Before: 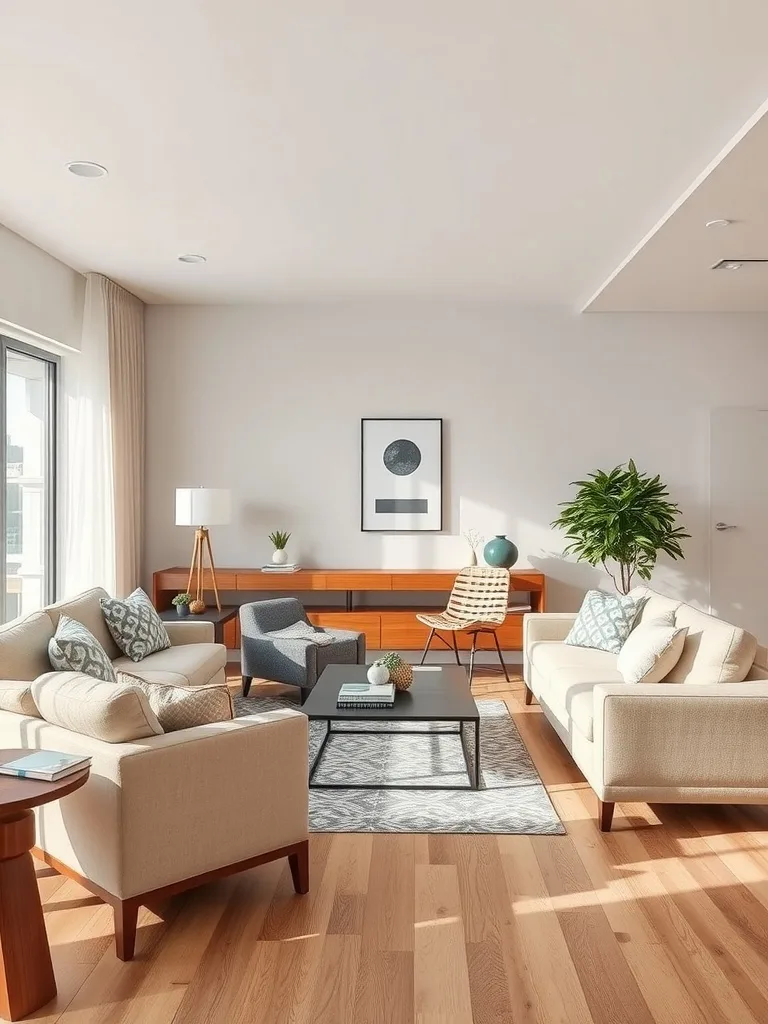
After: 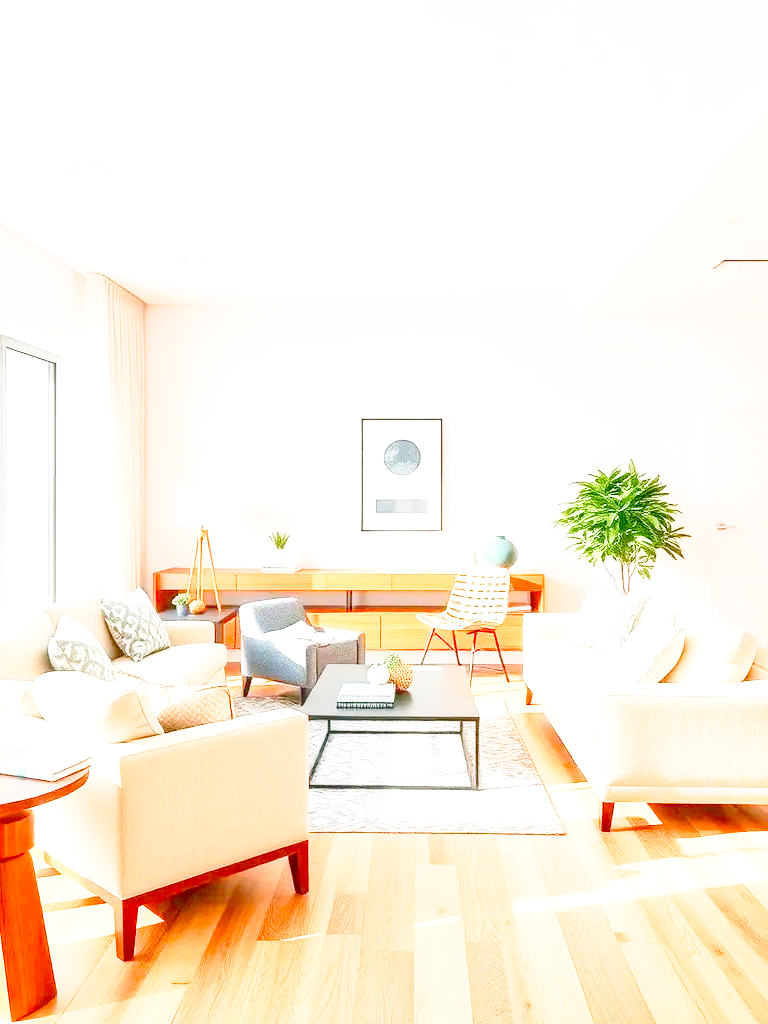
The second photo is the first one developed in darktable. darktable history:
contrast brightness saturation: contrast 0.2, brightness 0.16, saturation 0.22
color balance rgb: shadows lift › chroma 1%, shadows lift › hue 113°, highlights gain › chroma 0.2%, highlights gain › hue 333°, perceptual saturation grading › global saturation 20%, perceptual saturation grading › highlights -50%, perceptual saturation grading › shadows 25%, contrast -20%
exposure: black level correction 0, exposure 1.1 EV, compensate highlight preservation false
local contrast: on, module defaults
base curve: curves: ch0 [(0, 0) (0.012, 0.01) (0.073, 0.168) (0.31, 0.711) (0.645, 0.957) (1, 1)], preserve colors none
